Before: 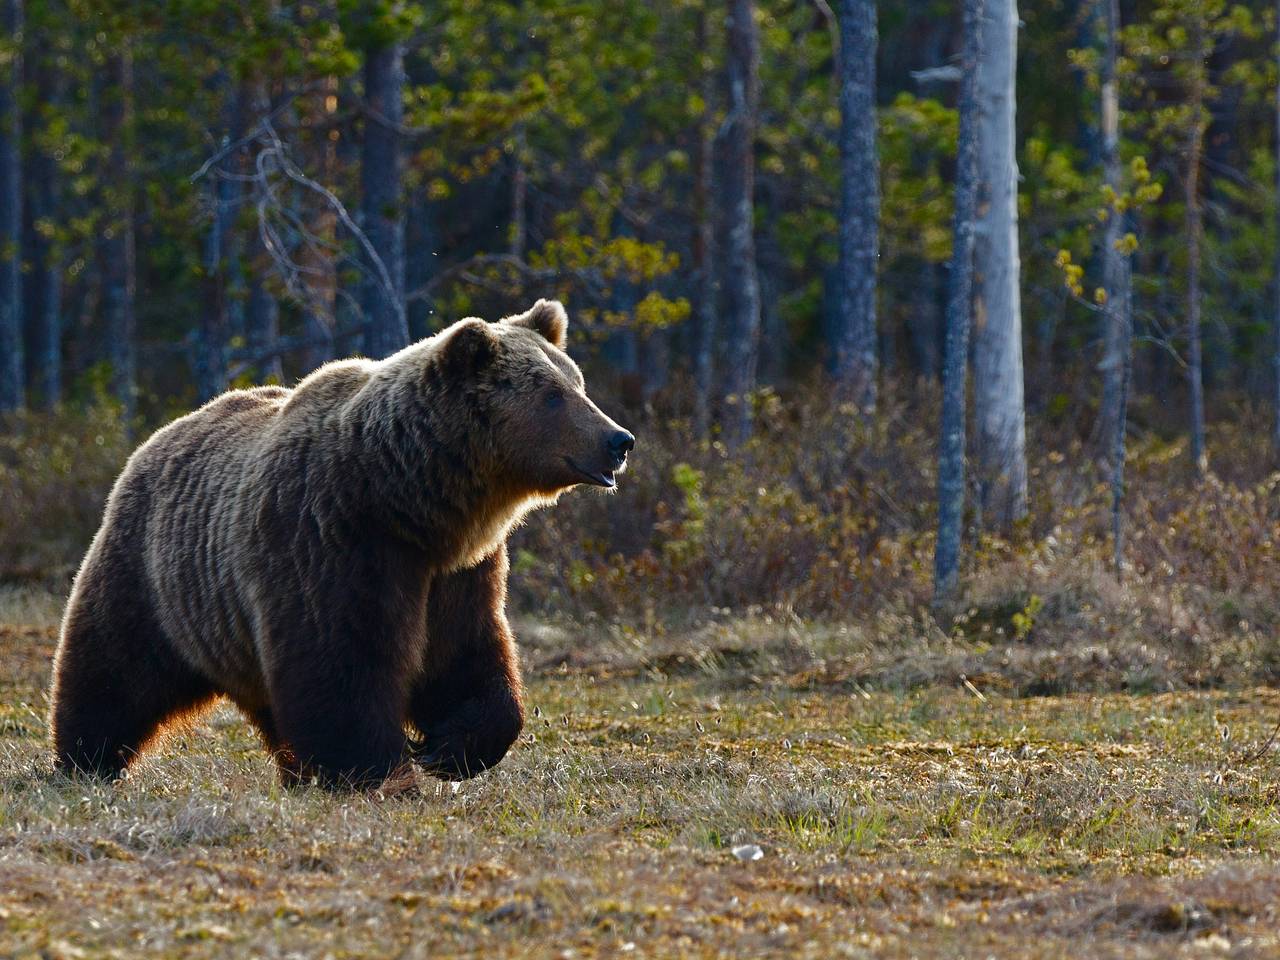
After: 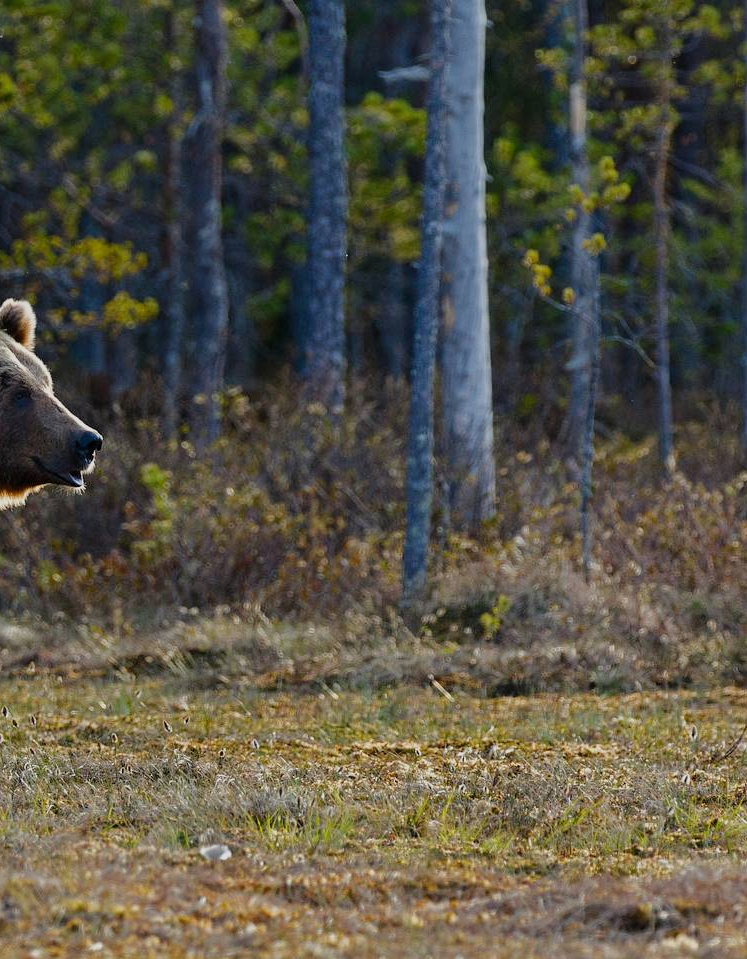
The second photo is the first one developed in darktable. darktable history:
crop: left 41.628%
filmic rgb: middle gray luminance 18.41%, black relative exposure -11.28 EV, white relative exposure 3.74 EV, target black luminance 0%, hardness 5.84, latitude 56.74%, contrast 0.964, shadows ↔ highlights balance 49.44%, color science v6 (2022)
tone equalizer: on, module defaults
